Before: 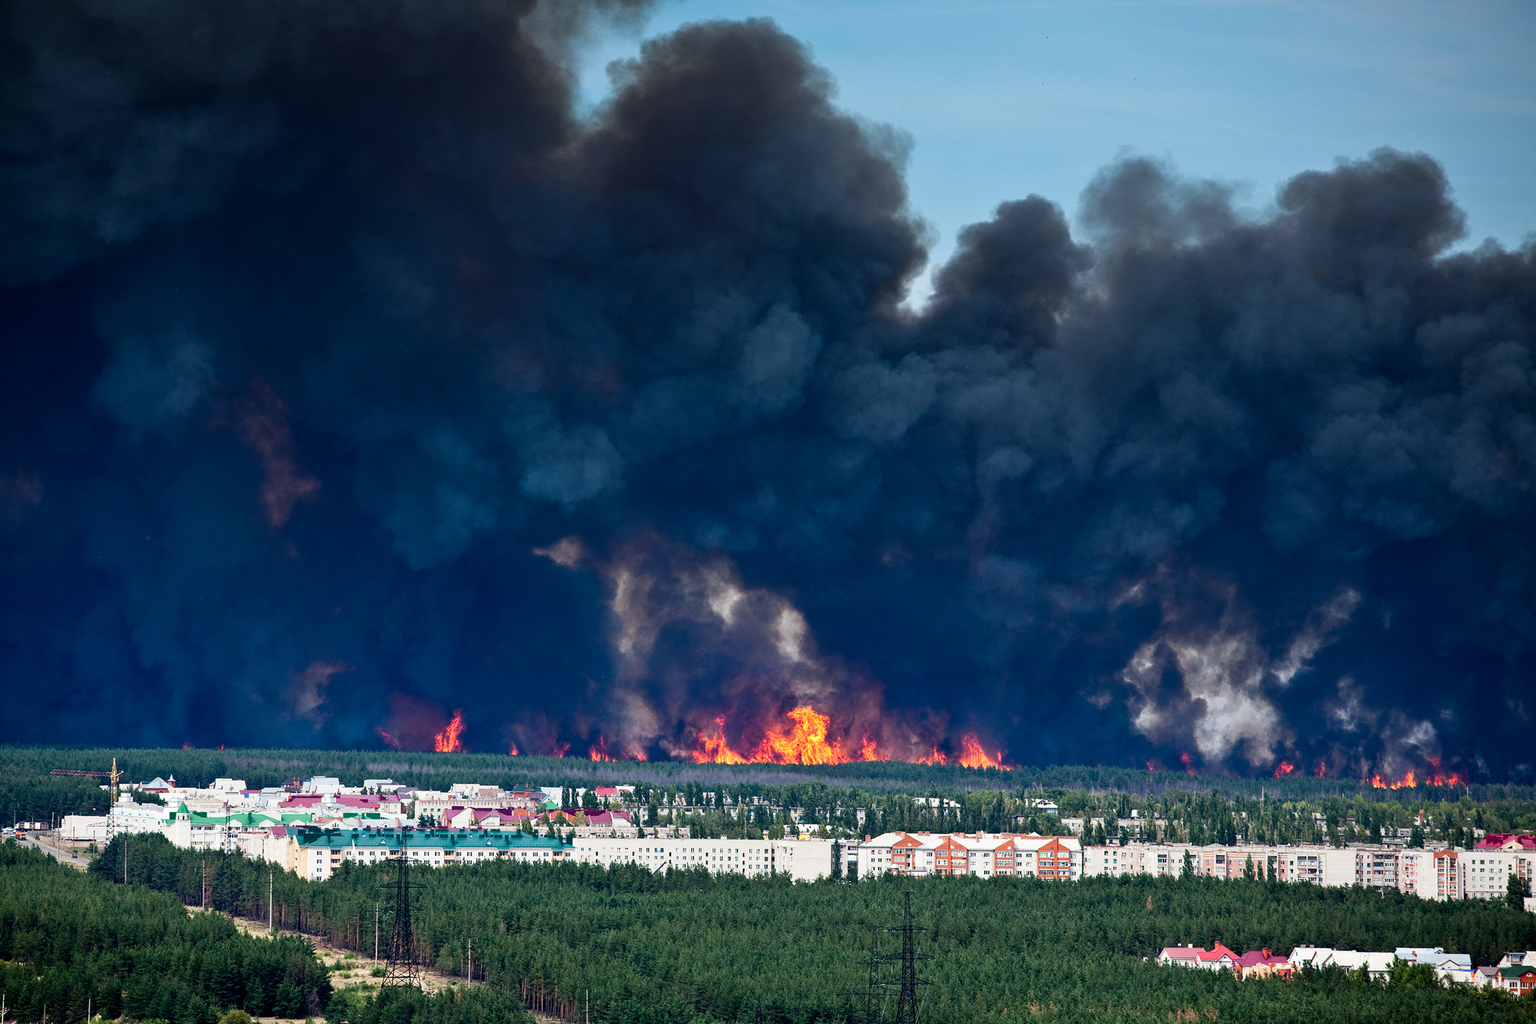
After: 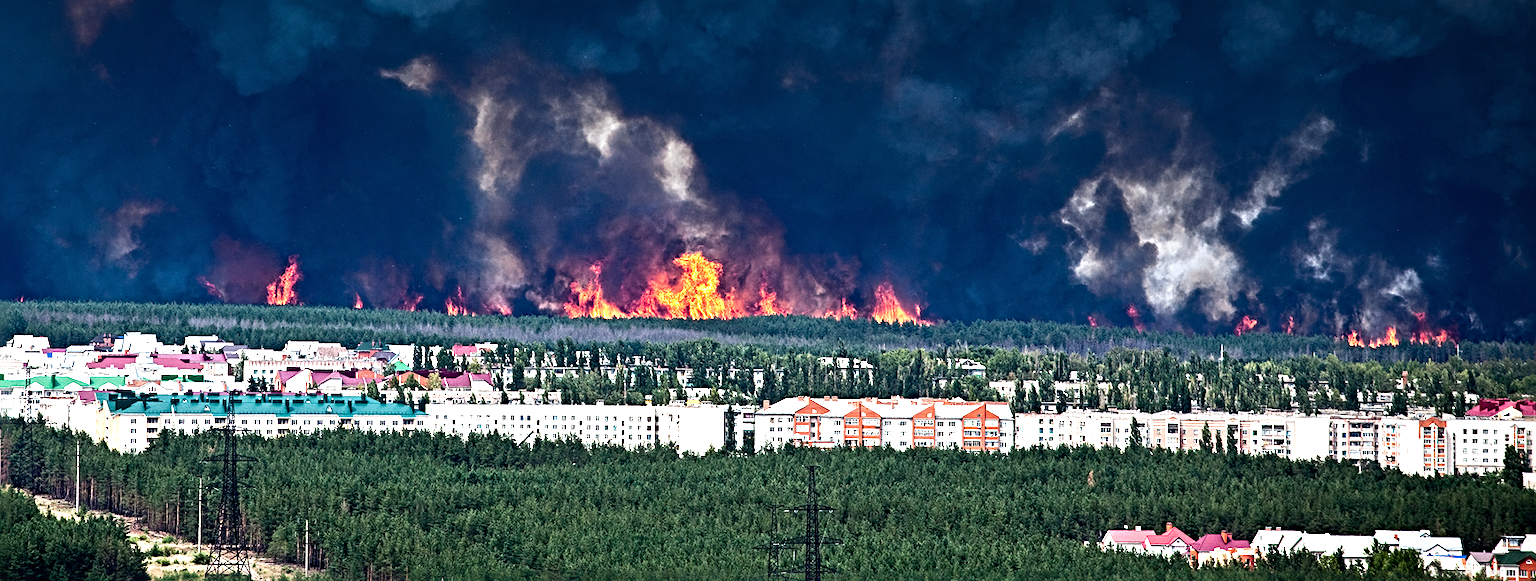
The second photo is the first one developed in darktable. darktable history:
crop and rotate: left 13.284%, top 47.695%, bottom 2.949%
exposure: black level correction 0, exposure 0.301 EV, compensate highlight preservation false
tone equalizer: -8 EV -0.391 EV, -7 EV -0.387 EV, -6 EV -0.341 EV, -5 EV -0.237 EV, -3 EV 0.249 EV, -2 EV 0.333 EV, -1 EV 0.388 EV, +0 EV 0.41 EV, edges refinement/feathering 500, mask exposure compensation -1.57 EV, preserve details no
sharpen: radius 4.888
